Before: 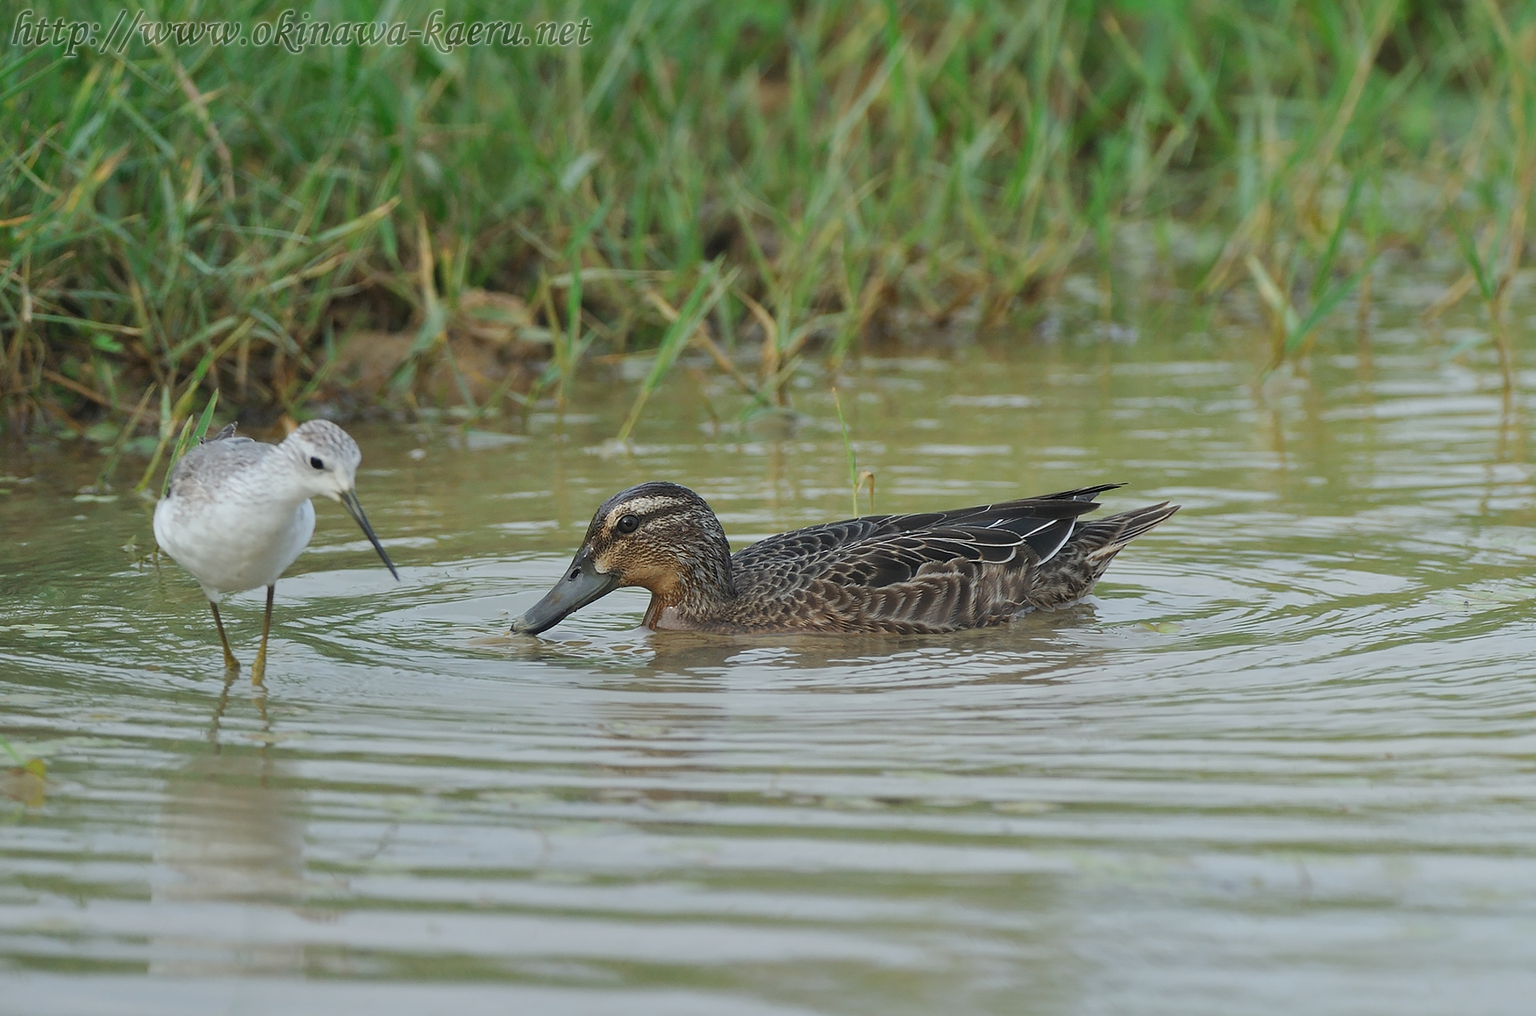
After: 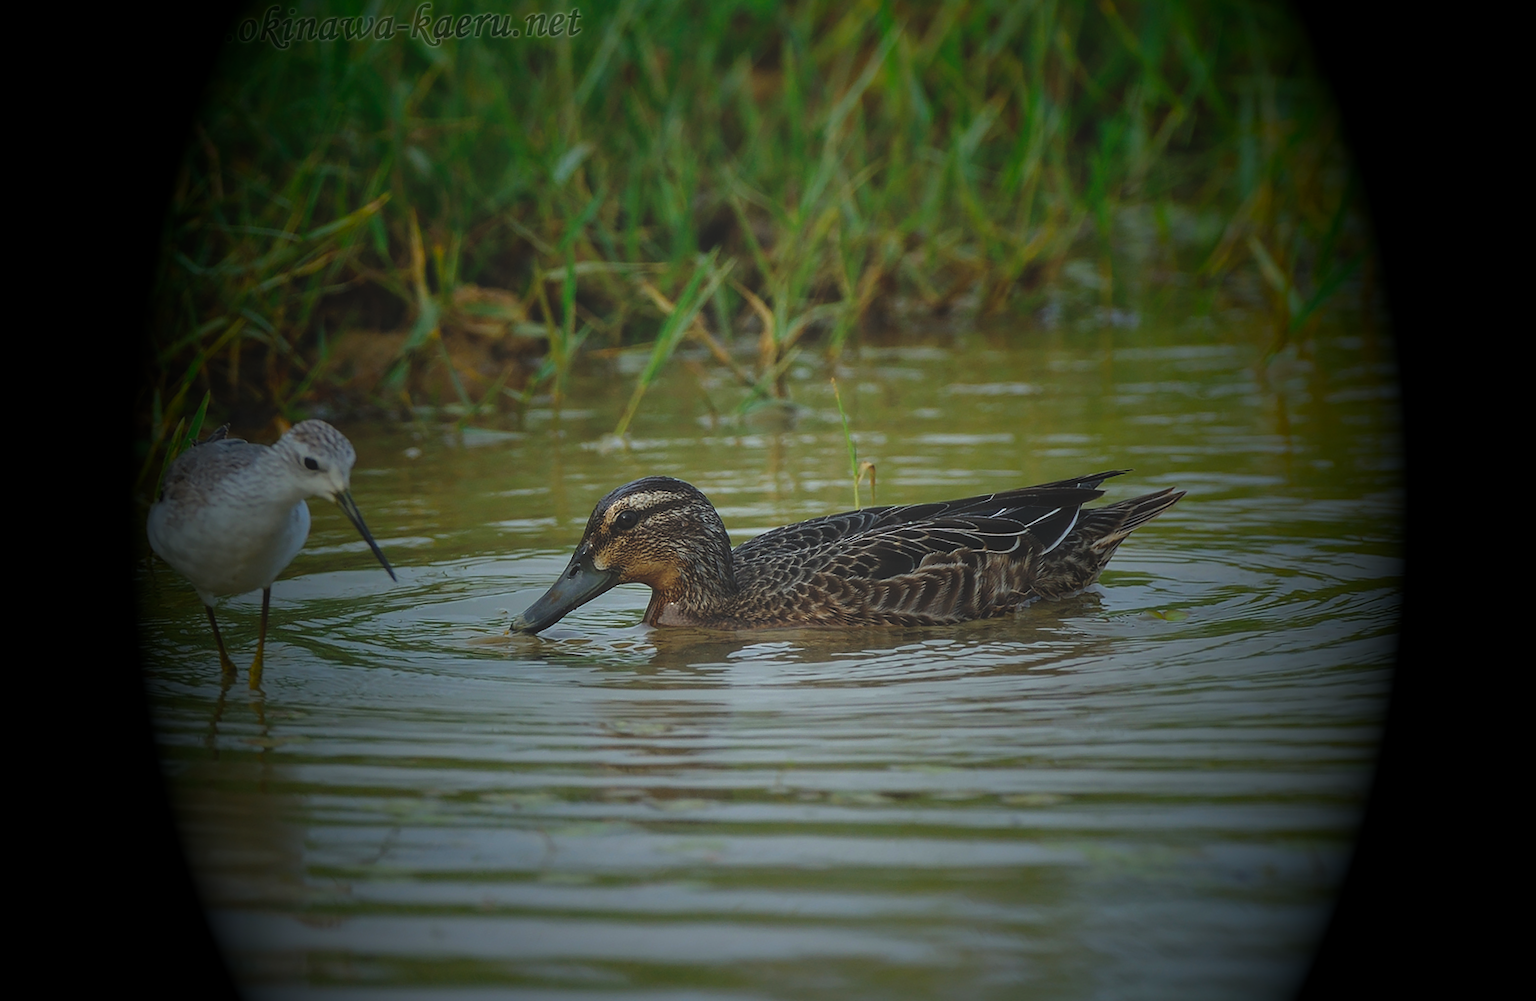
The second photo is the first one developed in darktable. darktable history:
rgb curve: curves: ch0 [(0, 0.186) (0.314, 0.284) (0.775, 0.708) (1, 1)], compensate middle gray true, preserve colors none
rotate and perspective: rotation -1°, crop left 0.011, crop right 0.989, crop top 0.025, crop bottom 0.975
color balance rgb: linear chroma grading › global chroma 13.3%, global vibrance 41.49%
local contrast: detail 130%
contrast brightness saturation: saturation -0.05
vignetting: fall-off start 15.9%, fall-off radius 100%, brightness -1, saturation 0.5, width/height ratio 0.719
